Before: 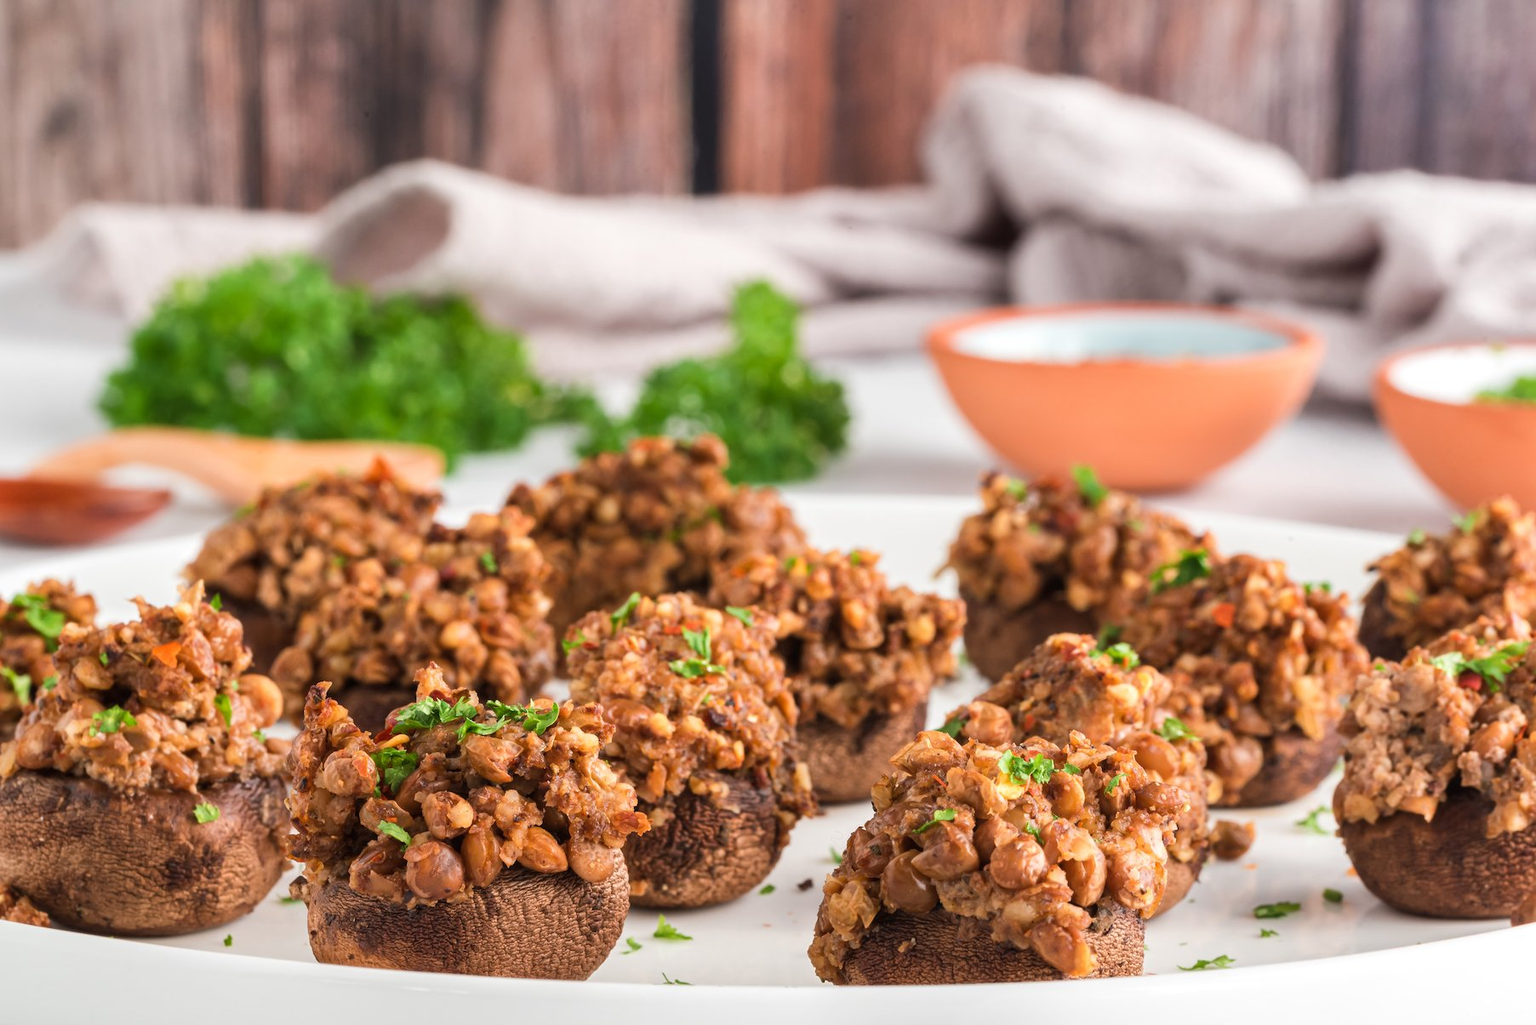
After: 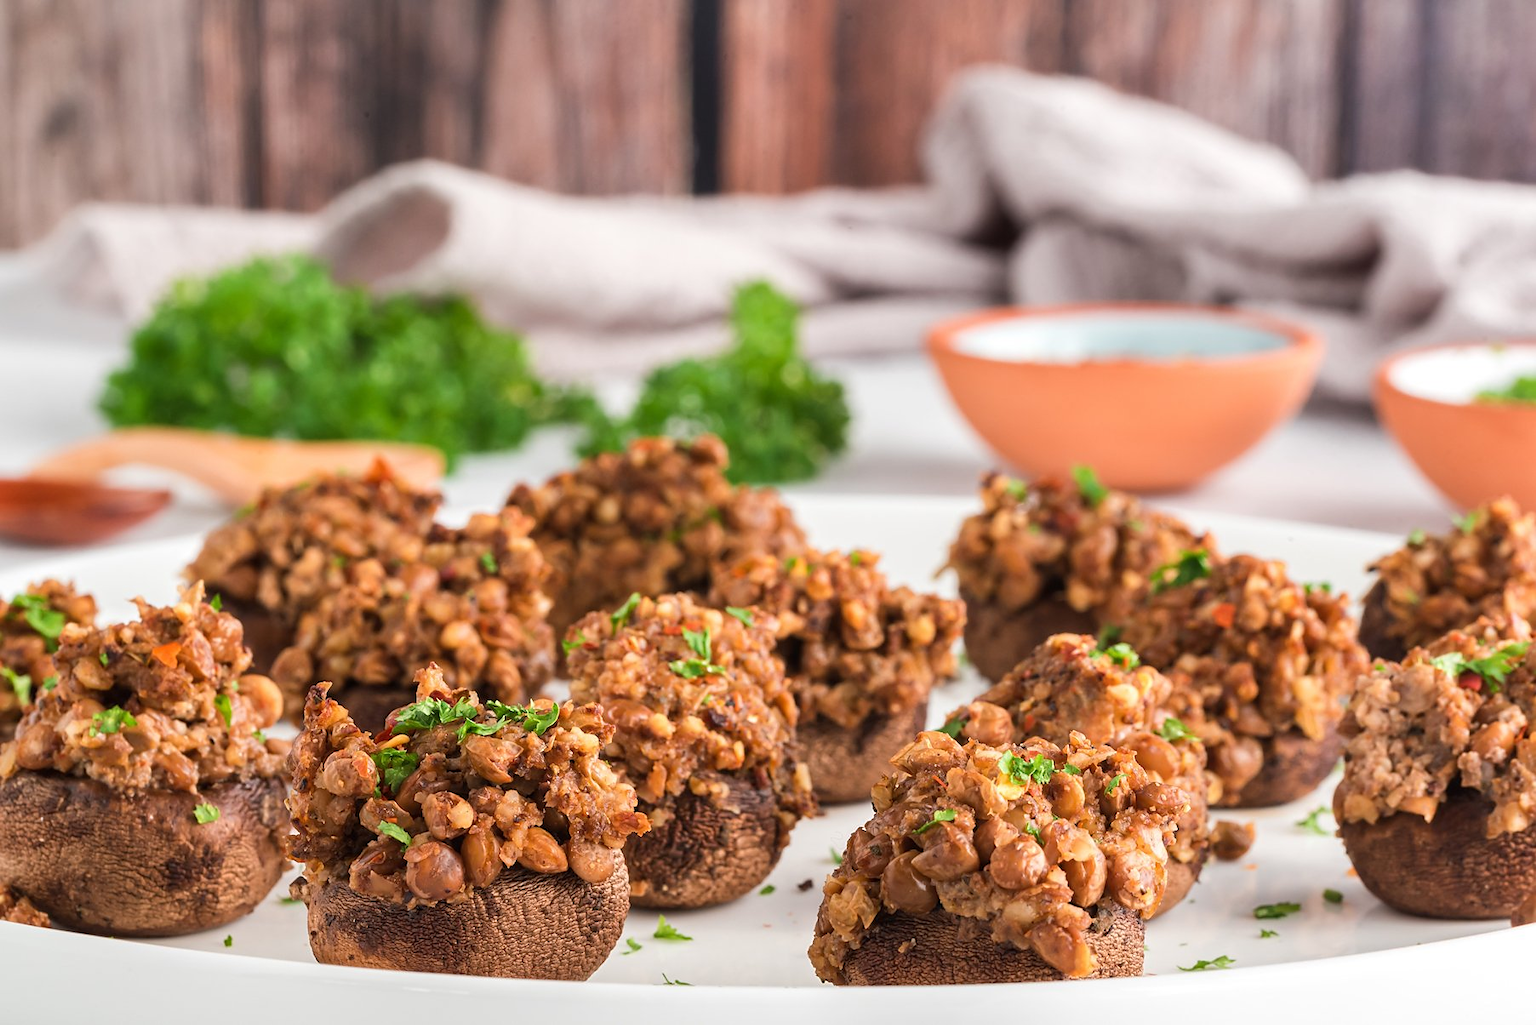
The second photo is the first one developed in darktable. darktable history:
sharpen: radius 1.49, amount 0.402, threshold 1.434
